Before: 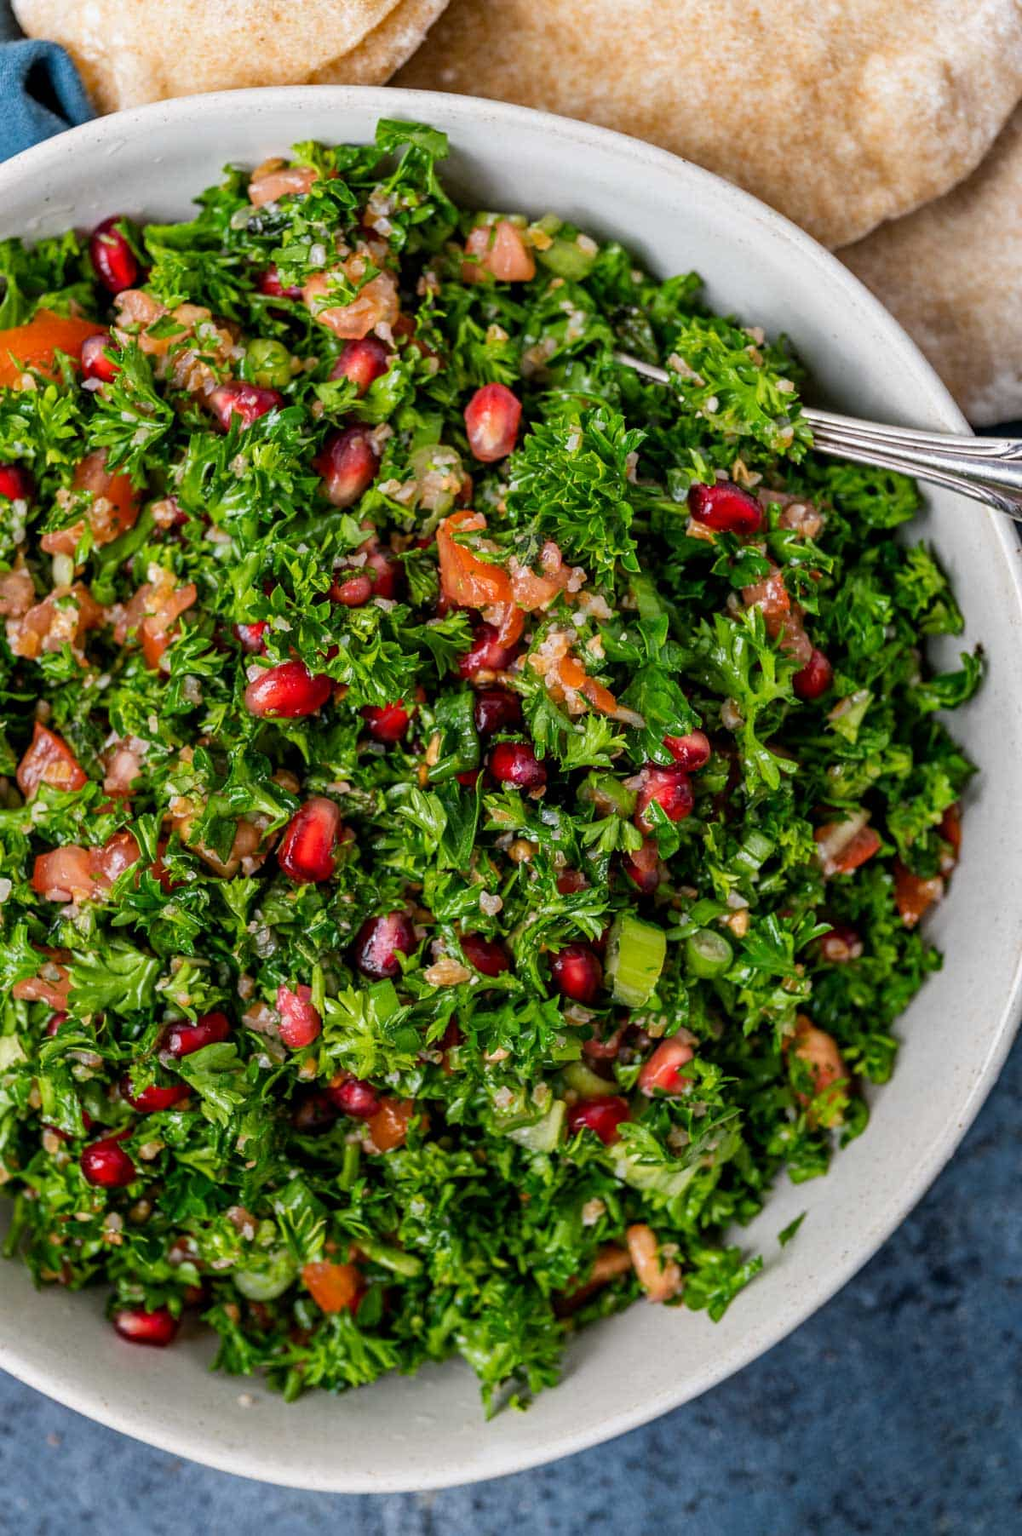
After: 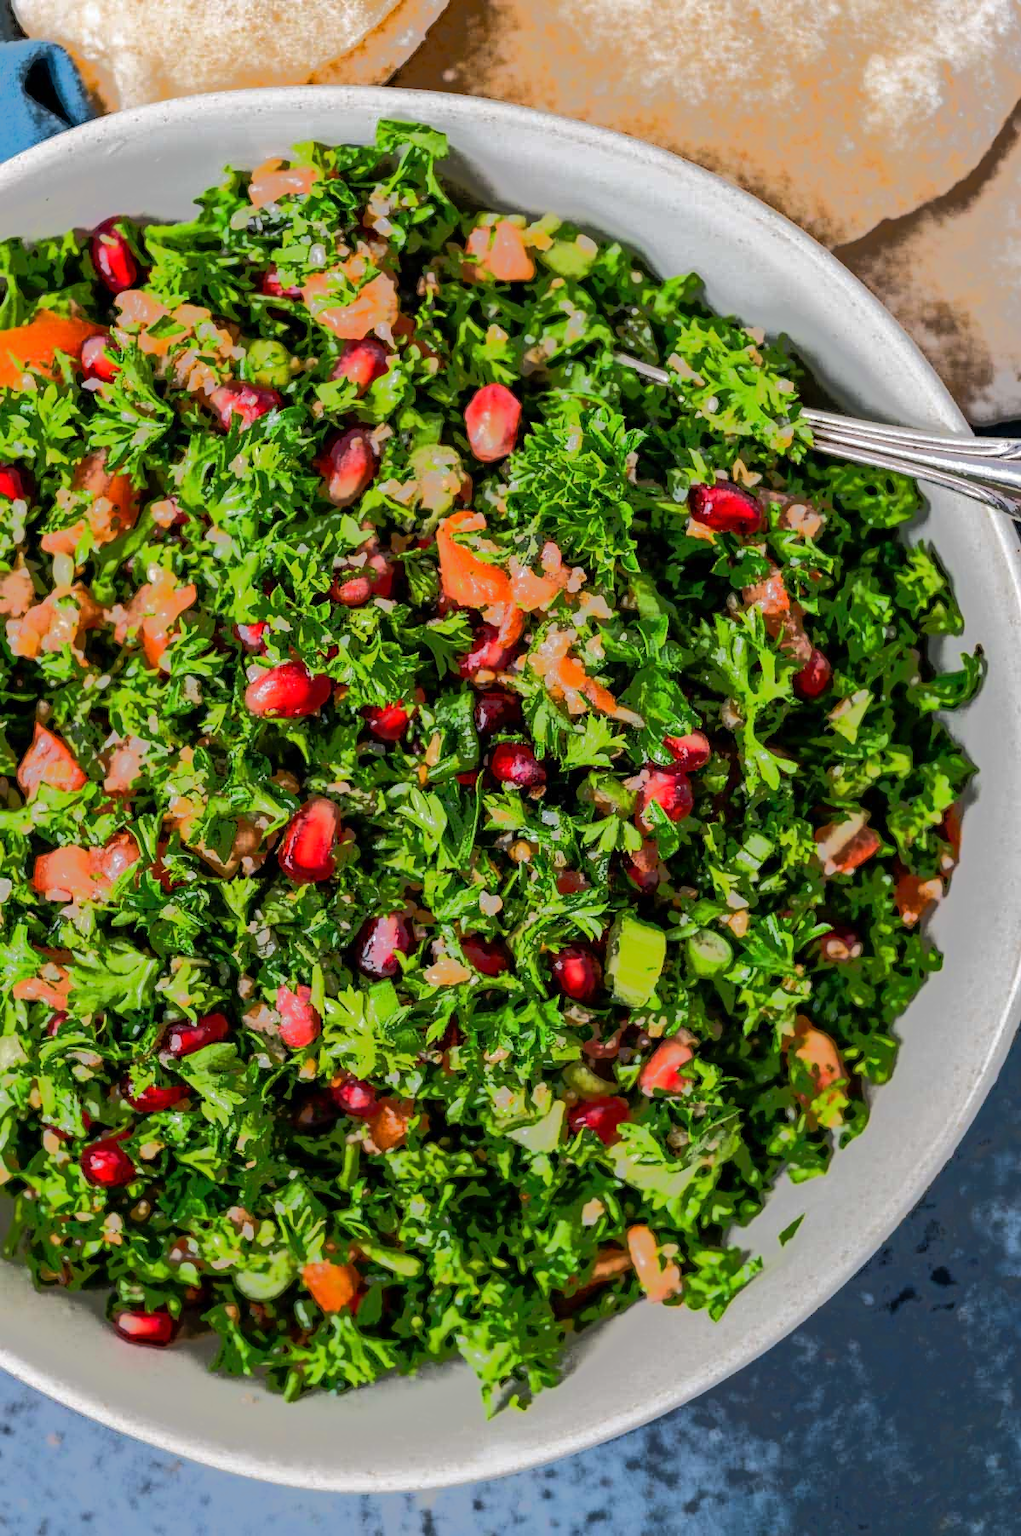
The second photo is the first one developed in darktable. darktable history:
tone equalizer: -7 EV -0.601 EV, -6 EV 1.03 EV, -5 EV -0.443 EV, -4 EV 0.452 EV, -3 EV 0.445 EV, -2 EV 0.138 EV, -1 EV -0.165 EV, +0 EV -0.395 EV, edges refinement/feathering 500, mask exposure compensation -1.57 EV, preserve details no
